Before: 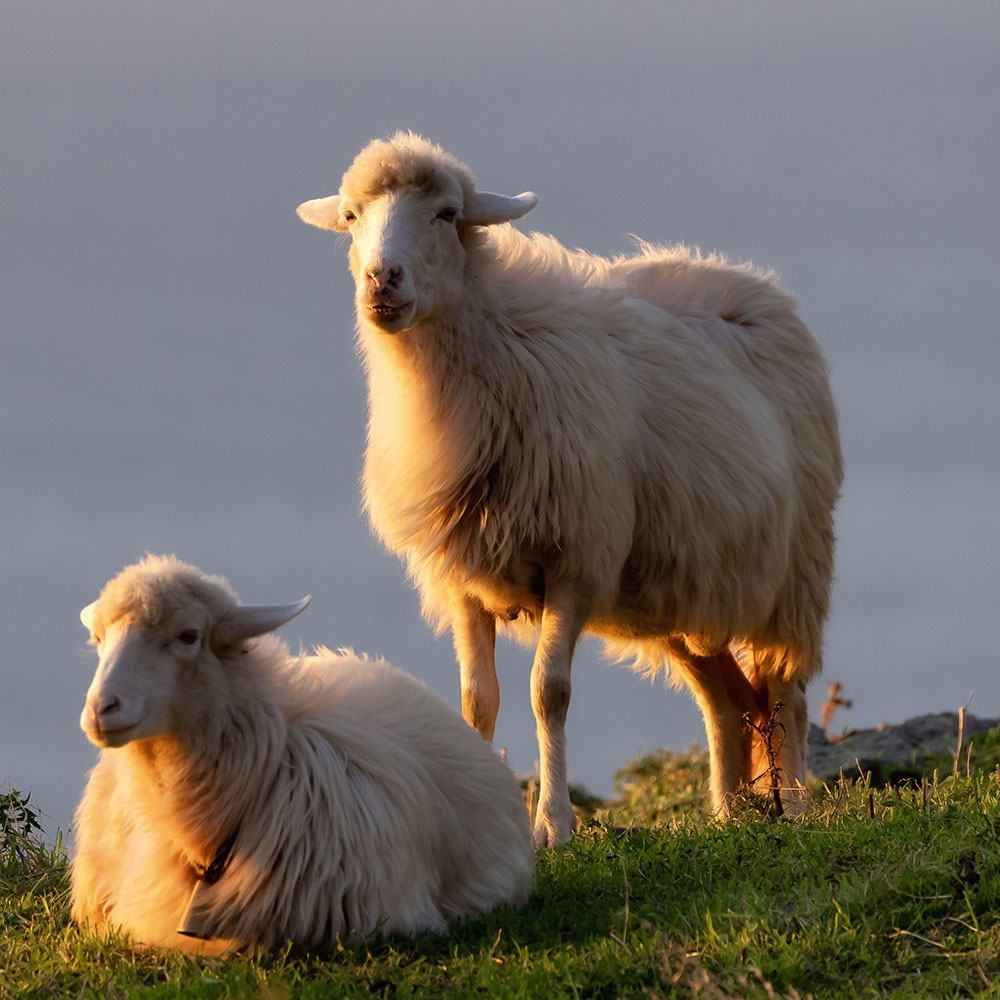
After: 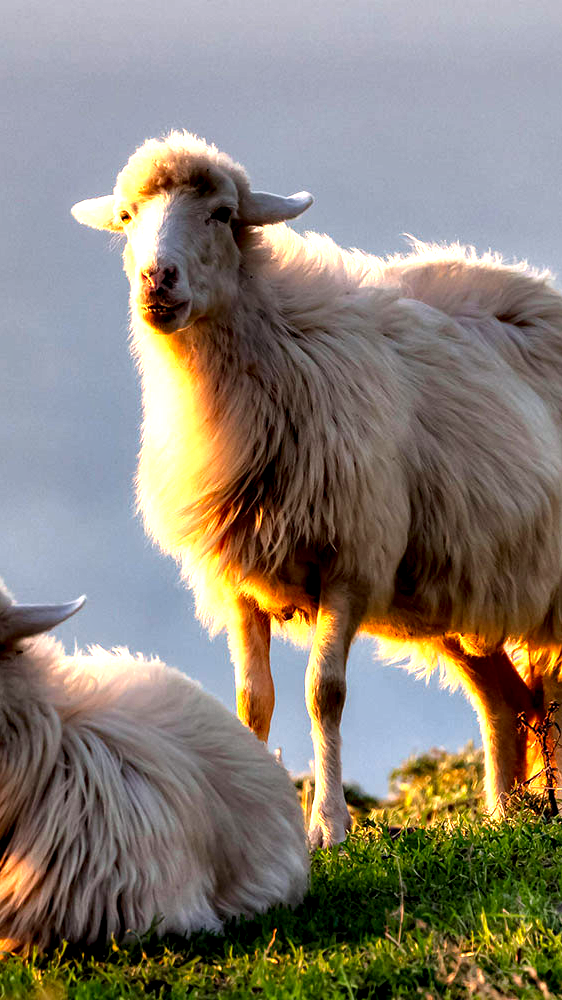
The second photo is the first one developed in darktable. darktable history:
exposure: exposure 0.722 EV, compensate highlight preservation false
crop and rotate: left 22.516%, right 21.234%
contrast equalizer: octaves 7, y [[0.6 ×6], [0.55 ×6], [0 ×6], [0 ×6], [0 ×6]]
local contrast: detail 130%
